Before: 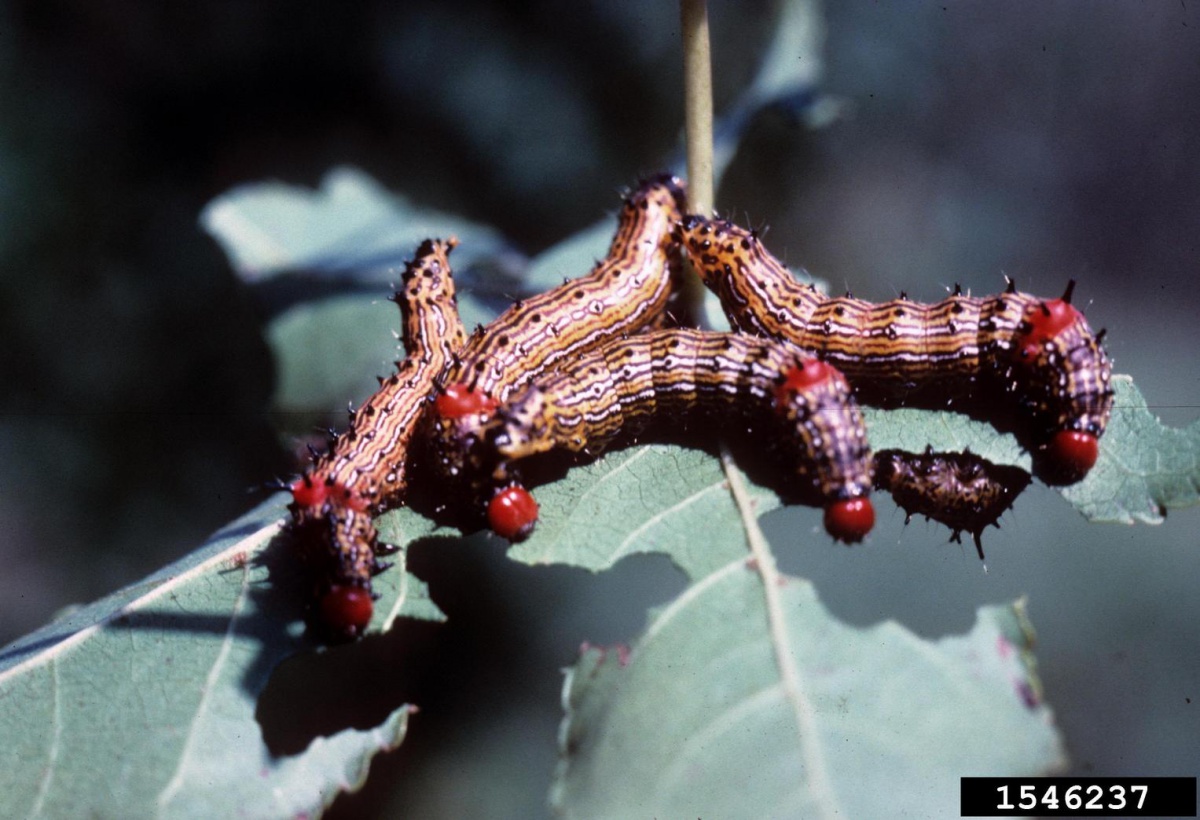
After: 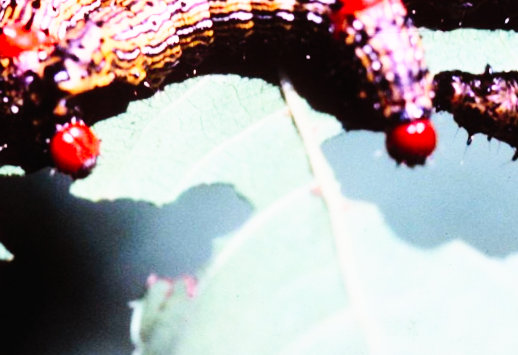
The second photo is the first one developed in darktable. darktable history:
base curve: curves: ch0 [(0, 0) (0, 0.001) (0.001, 0.001) (0.004, 0.002) (0.007, 0.004) (0.015, 0.013) (0.033, 0.045) (0.052, 0.096) (0.075, 0.17) (0.099, 0.241) (0.163, 0.42) (0.219, 0.55) (0.259, 0.616) (0.327, 0.722) (0.365, 0.765) (0.522, 0.873) (0.547, 0.881) (0.689, 0.919) (0.826, 0.952) (1, 1)], preserve colors none
rotate and perspective: rotation -2.29°, automatic cropping off
crop: left 37.221%, top 45.169%, right 20.63%, bottom 13.777%
contrast brightness saturation: contrast 0.2, brightness 0.16, saturation 0.22
